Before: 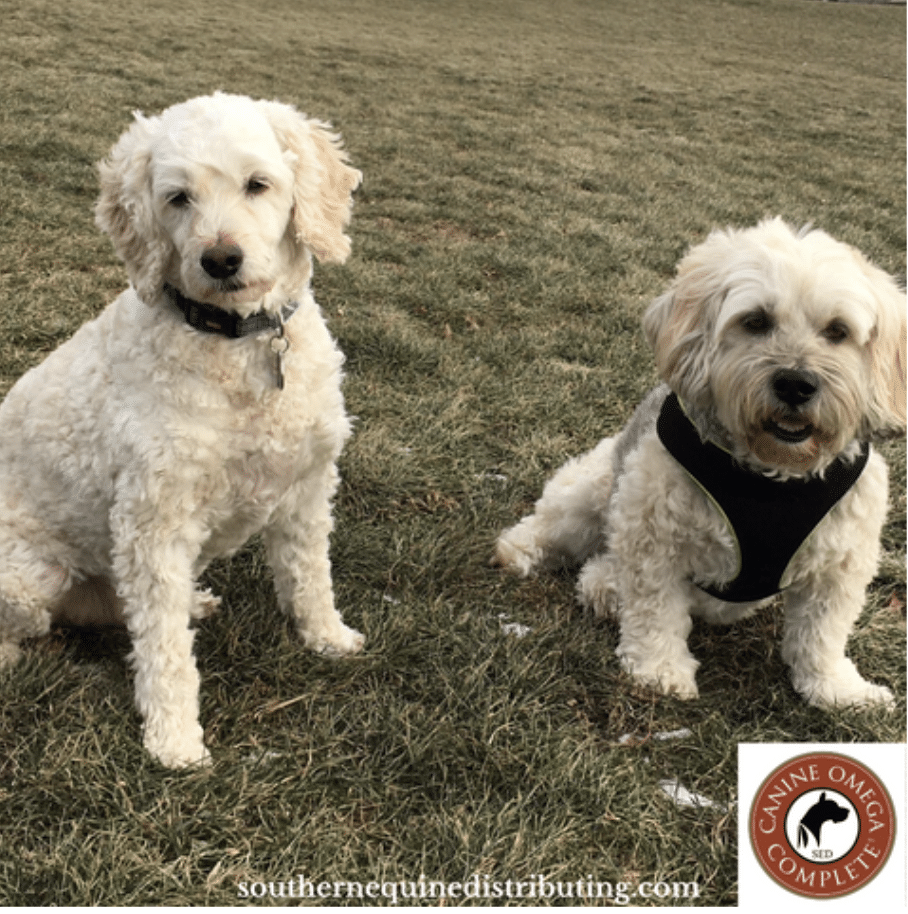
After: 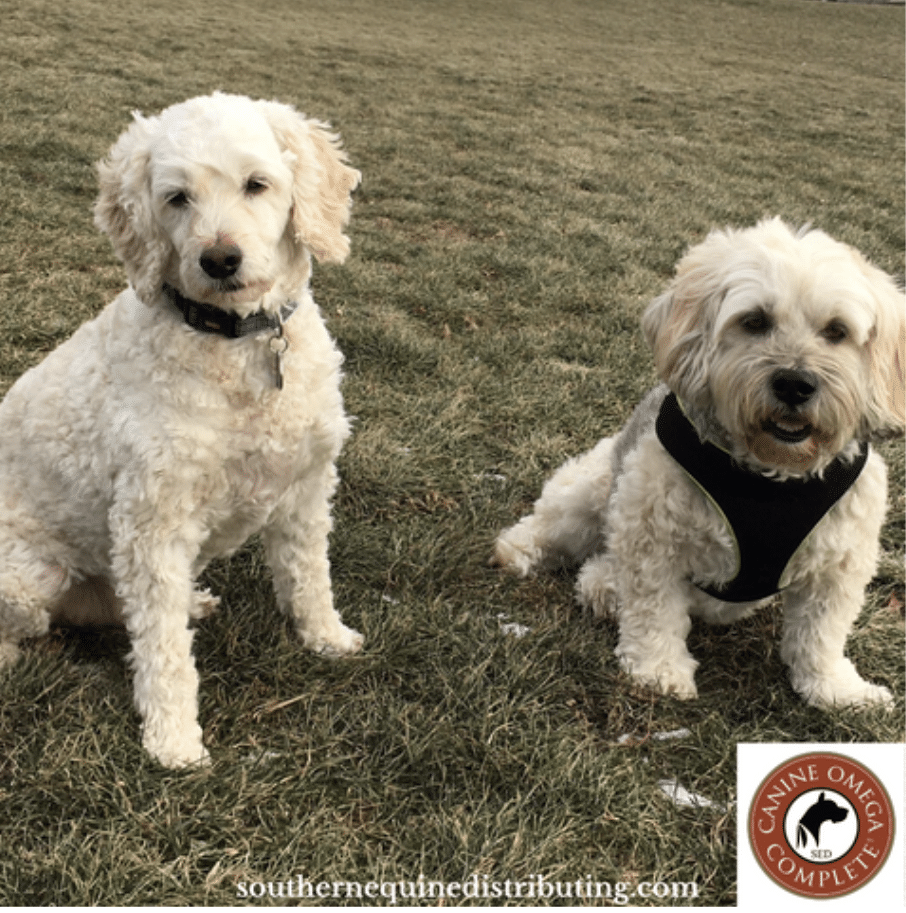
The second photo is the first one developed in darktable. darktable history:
exposure: compensate highlight preservation false
crop: left 0.154%
